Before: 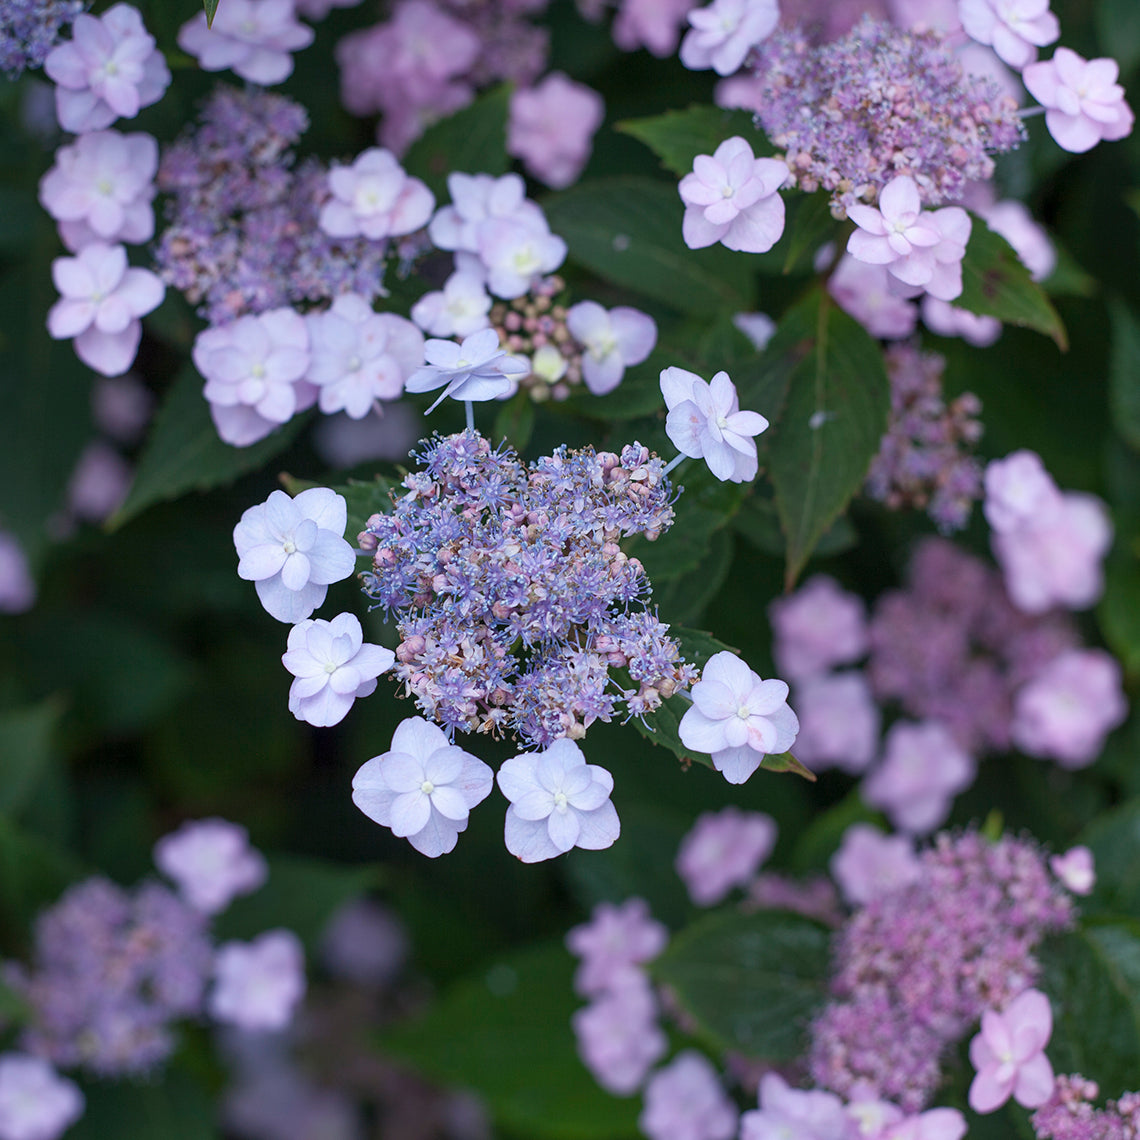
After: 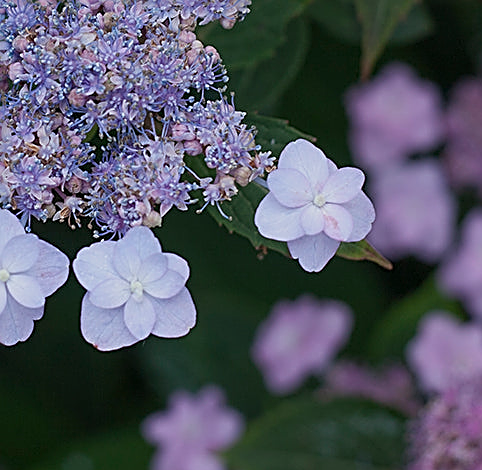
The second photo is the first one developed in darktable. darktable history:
crop: left 37.221%, top 44.976%, right 20.486%, bottom 13.709%
tone equalizer: edges refinement/feathering 500, mask exposure compensation -1.57 EV, preserve details no
sharpen: amount 0.902
exposure: exposure -0.381 EV, compensate highlight preservation false
